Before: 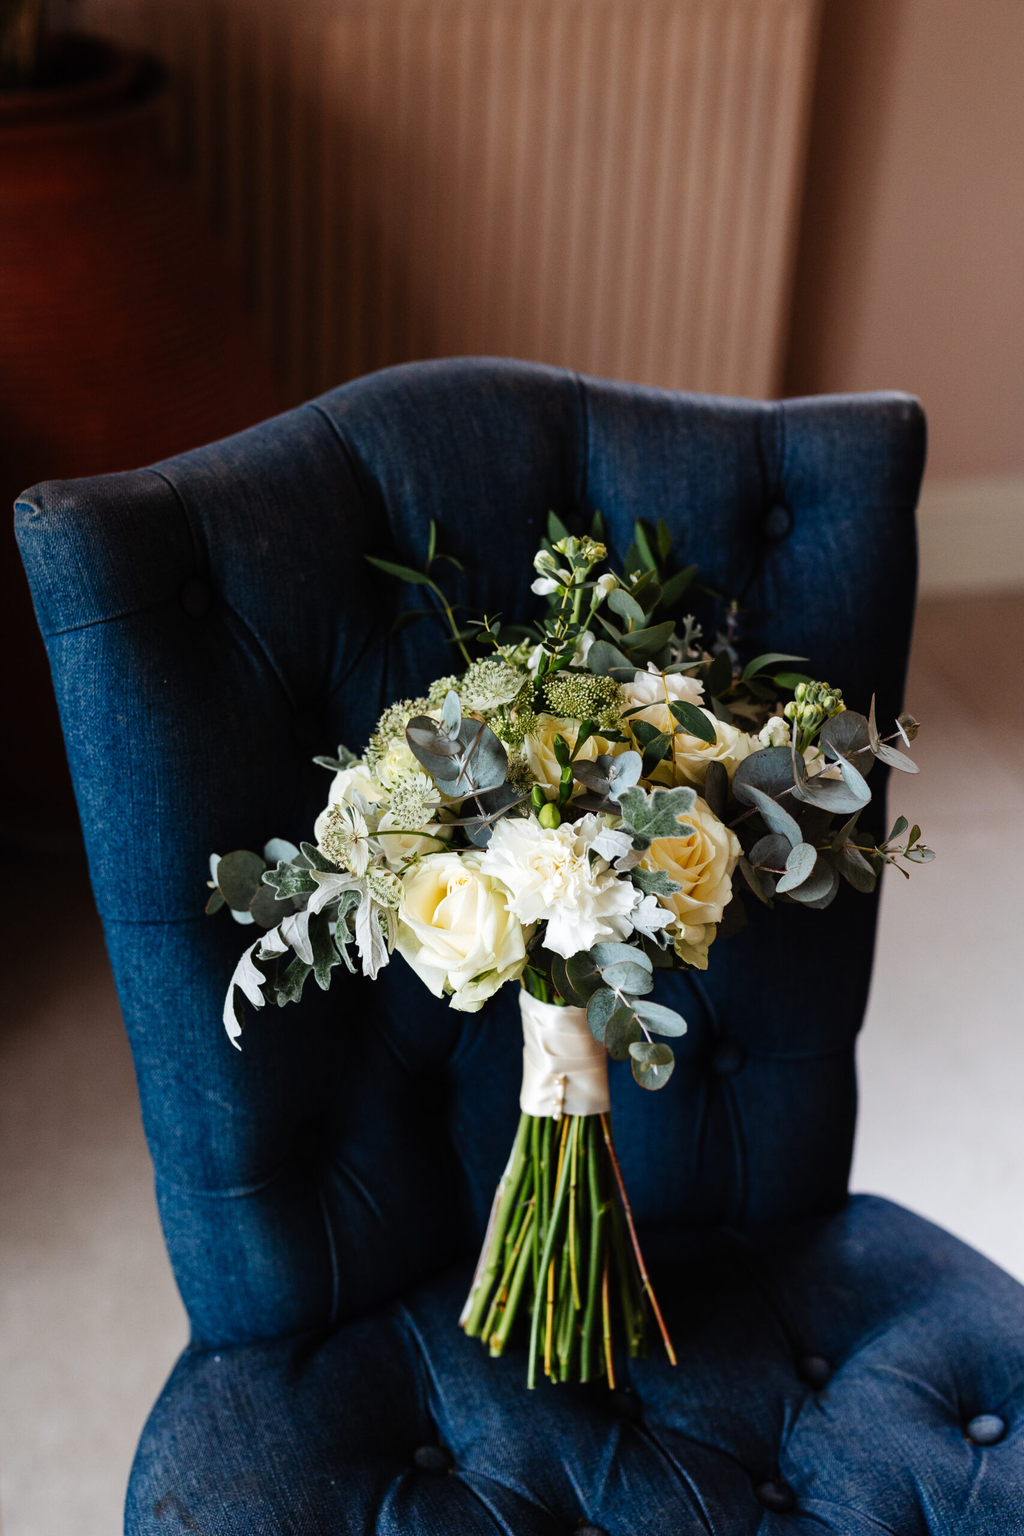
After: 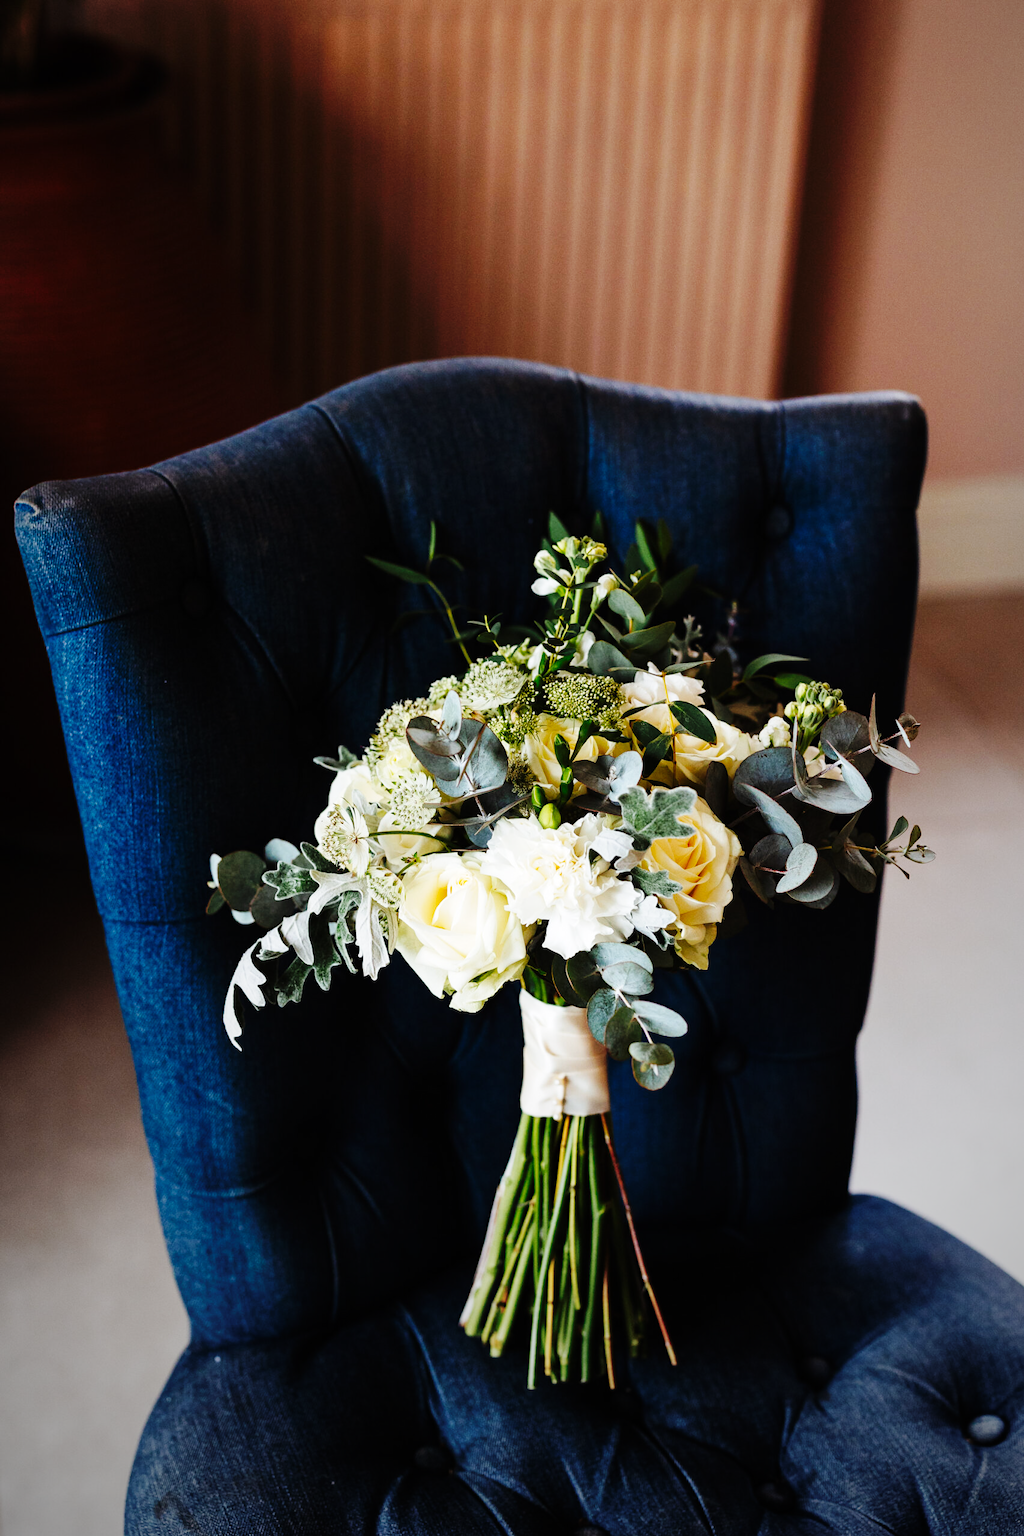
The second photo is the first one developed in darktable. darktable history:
base curve: curves: ch0 [(0, 0) (0.036, 0.025) (0.121, 0.166) (0.206, 0.329) (0.605, 0.79) (1, 1)], preserve colors none
vignetting: fall-off start 72.14%, fall-off radius 108.07%, brightness -0.713, saturation -0.488, center (-0.054, -0.359), width/height ratio 0.729
